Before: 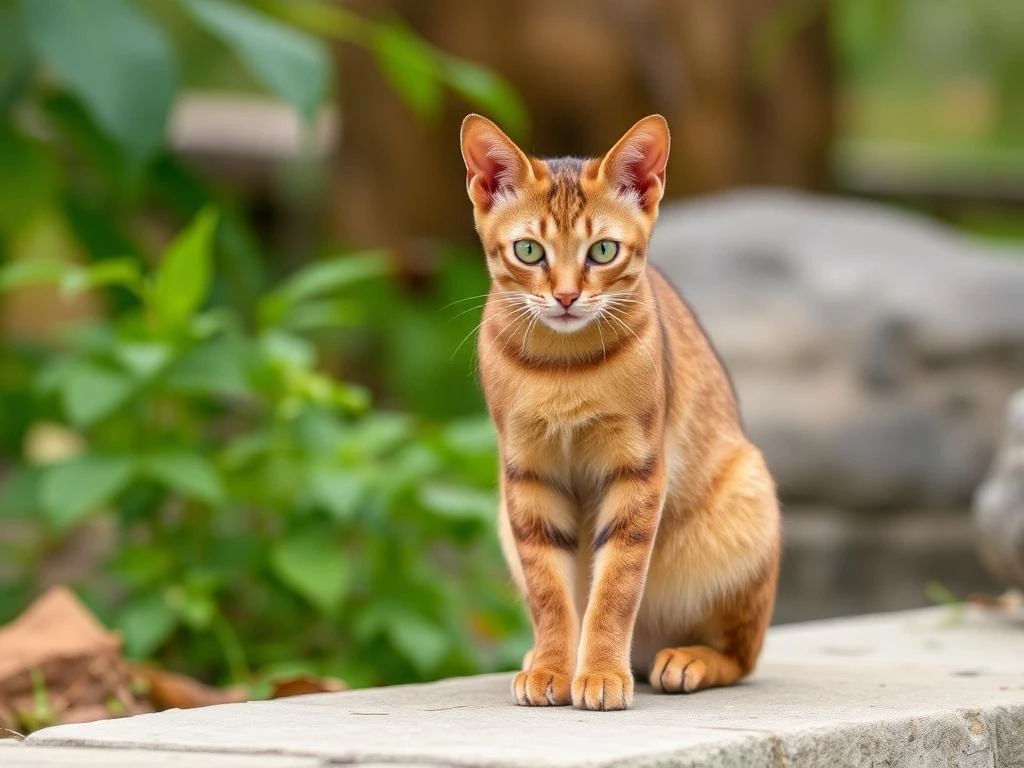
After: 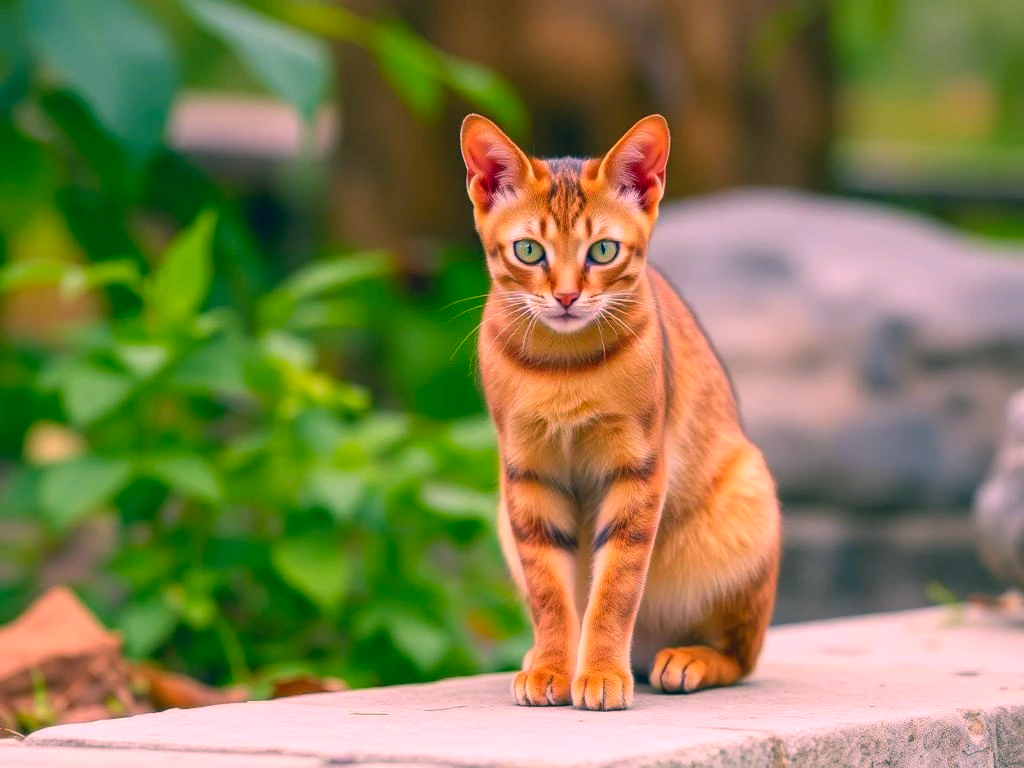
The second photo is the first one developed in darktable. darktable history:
levels: mode automatic
color correction: highlights a* 17.44, highlights b* 0.265, shadows a* -15, shadows b* -14.37, saturation 1.47
tone equalizer: mask exposure compensation -0.512 EV
